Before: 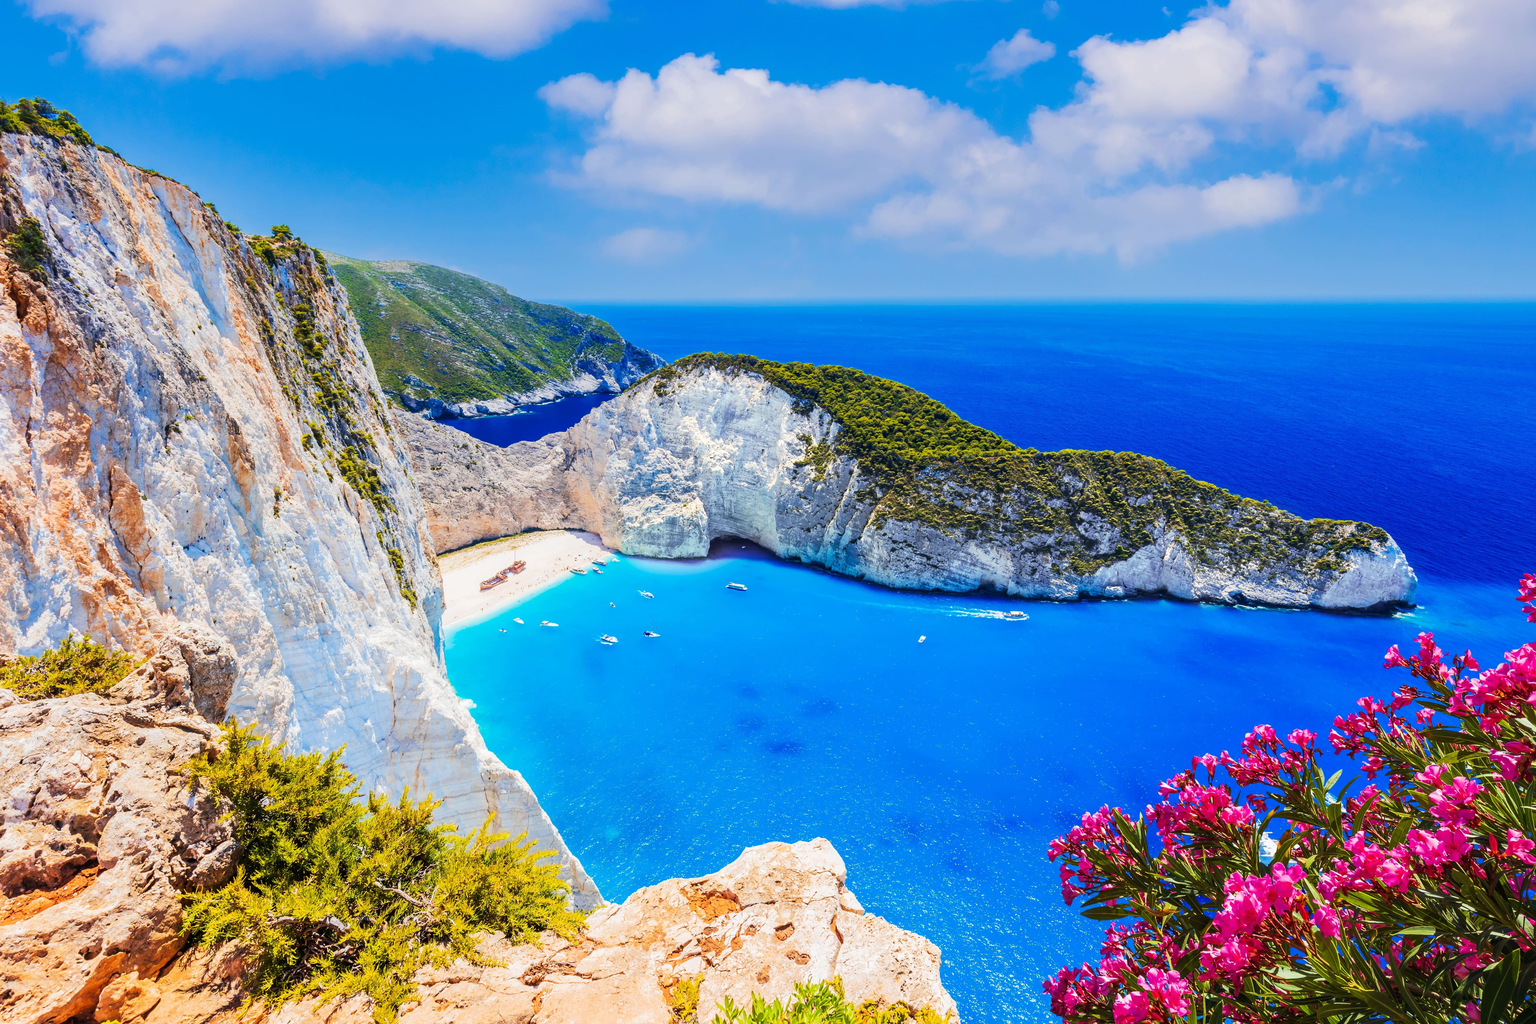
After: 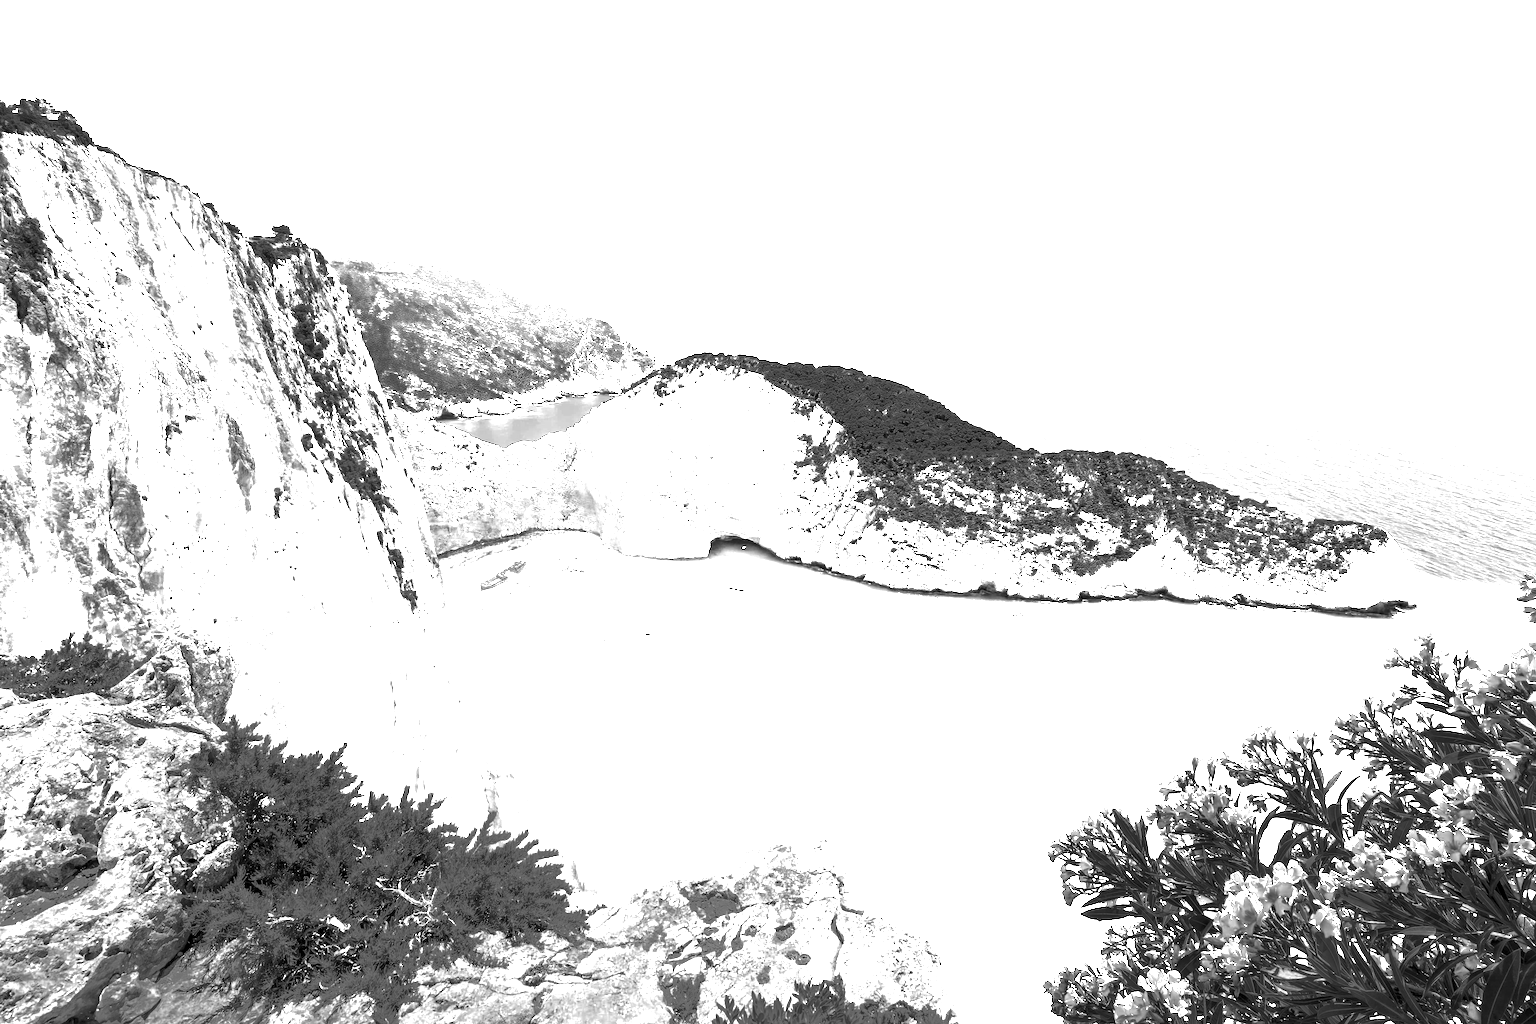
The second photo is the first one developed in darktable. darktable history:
levels: levels [0.016, 0.484, 0.953]
exposure: black level correction 0.001, exposure 1.84 EV, compensate highlight preservation false
color zones: curves: ch0 [(0.287, 0.048) (0.493, 0.484) (0.737, 0.816)]; ch1 [(0, 0) (0.143, 0) (0.286, 0) (0.429, 0) (0.571, 0) (0.714, 0) (0.857, 0)]
local contrast: mode bilateral grid, contrast 20, coarseness 50, detail 150%, midtone range 0.2
